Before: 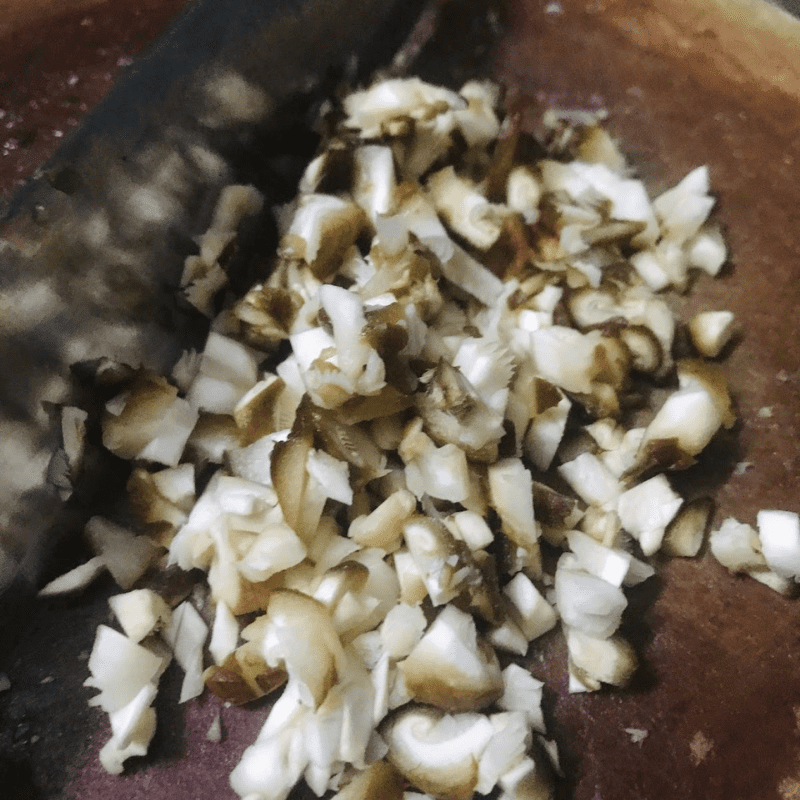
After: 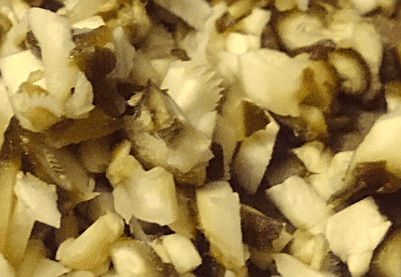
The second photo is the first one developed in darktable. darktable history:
sharpen: on, module defaults
color correction: highlights a* -0.482, highlights b* 40, shadows a* 9.8, shadows b* -0.161
crop: left 36.607%, top 34.735%, right 13.146%, bottom 30.611%
